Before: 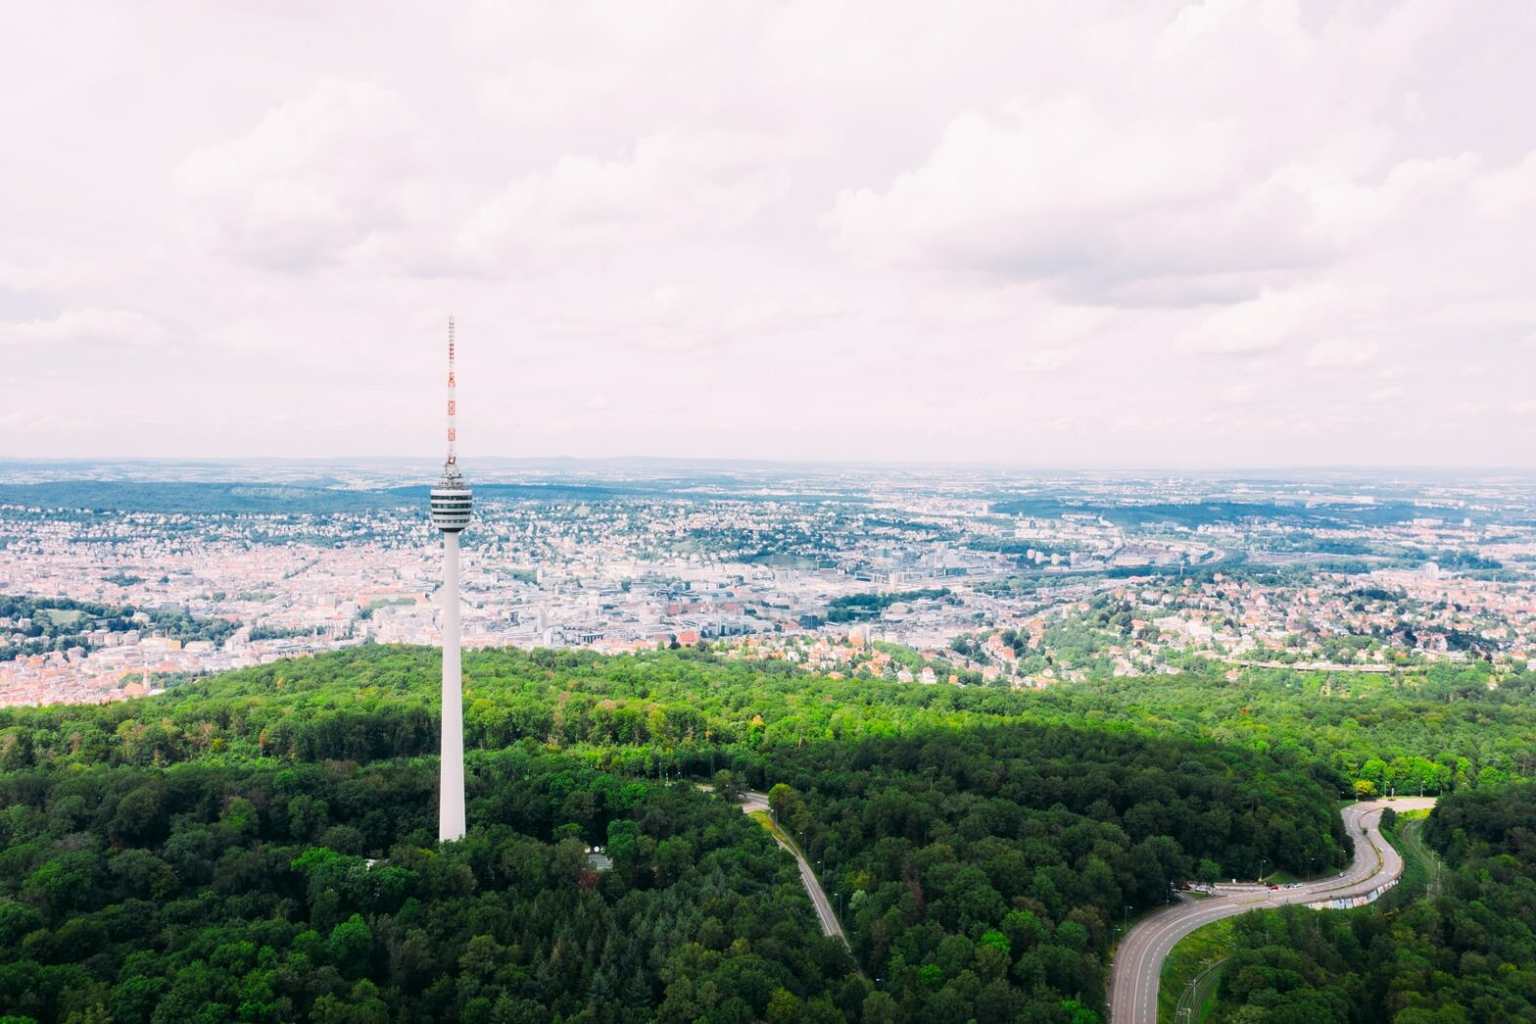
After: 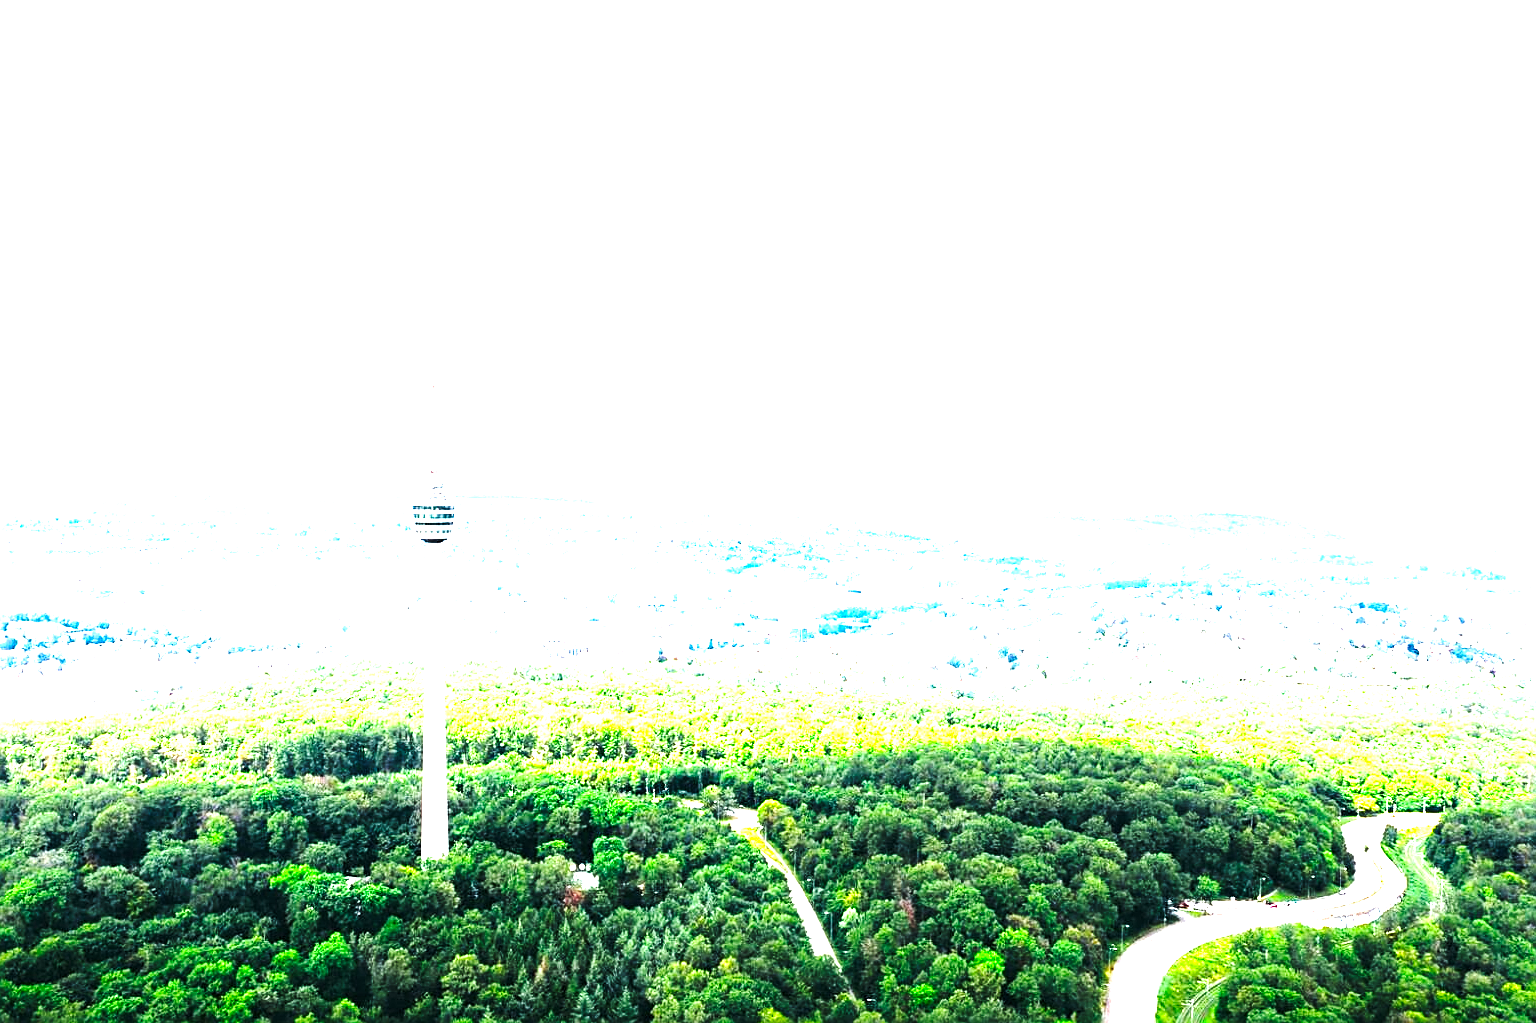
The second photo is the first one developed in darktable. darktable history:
sharpen: on, module defaults
crop: left 1.743%, right 0.268%, bottom 2.011%
base curve: curves: ch0 [(0, 0) (0.028, 0.03) (0.121, 0.232) (0.46, 0.748) (0.859, 0.968) (1, 1)], preserve colors none
levels: levels [0.012, 0.367, 0.697]
exposure: black level correction 0, exposure 1.1 EV, compensate exposure bias true, compensate highlight preservation false
